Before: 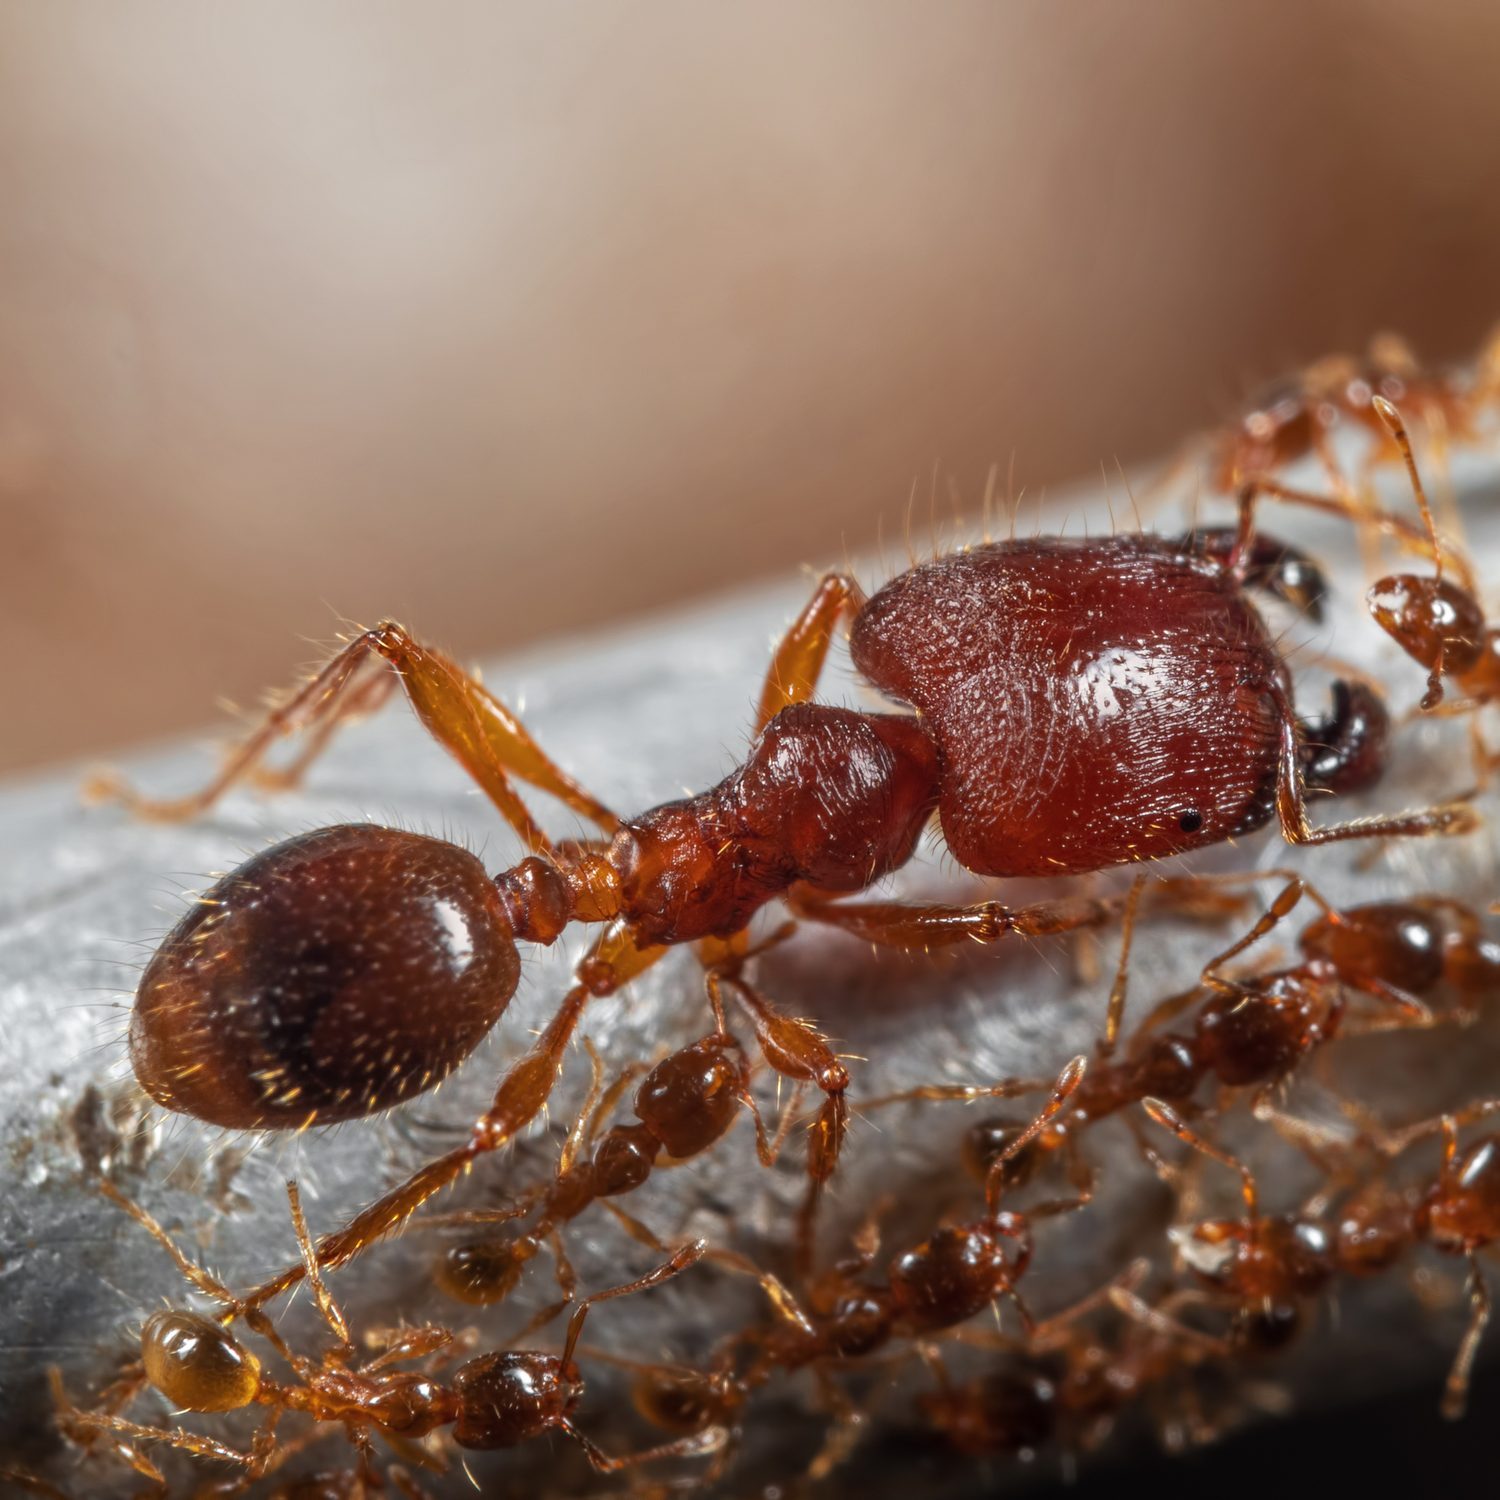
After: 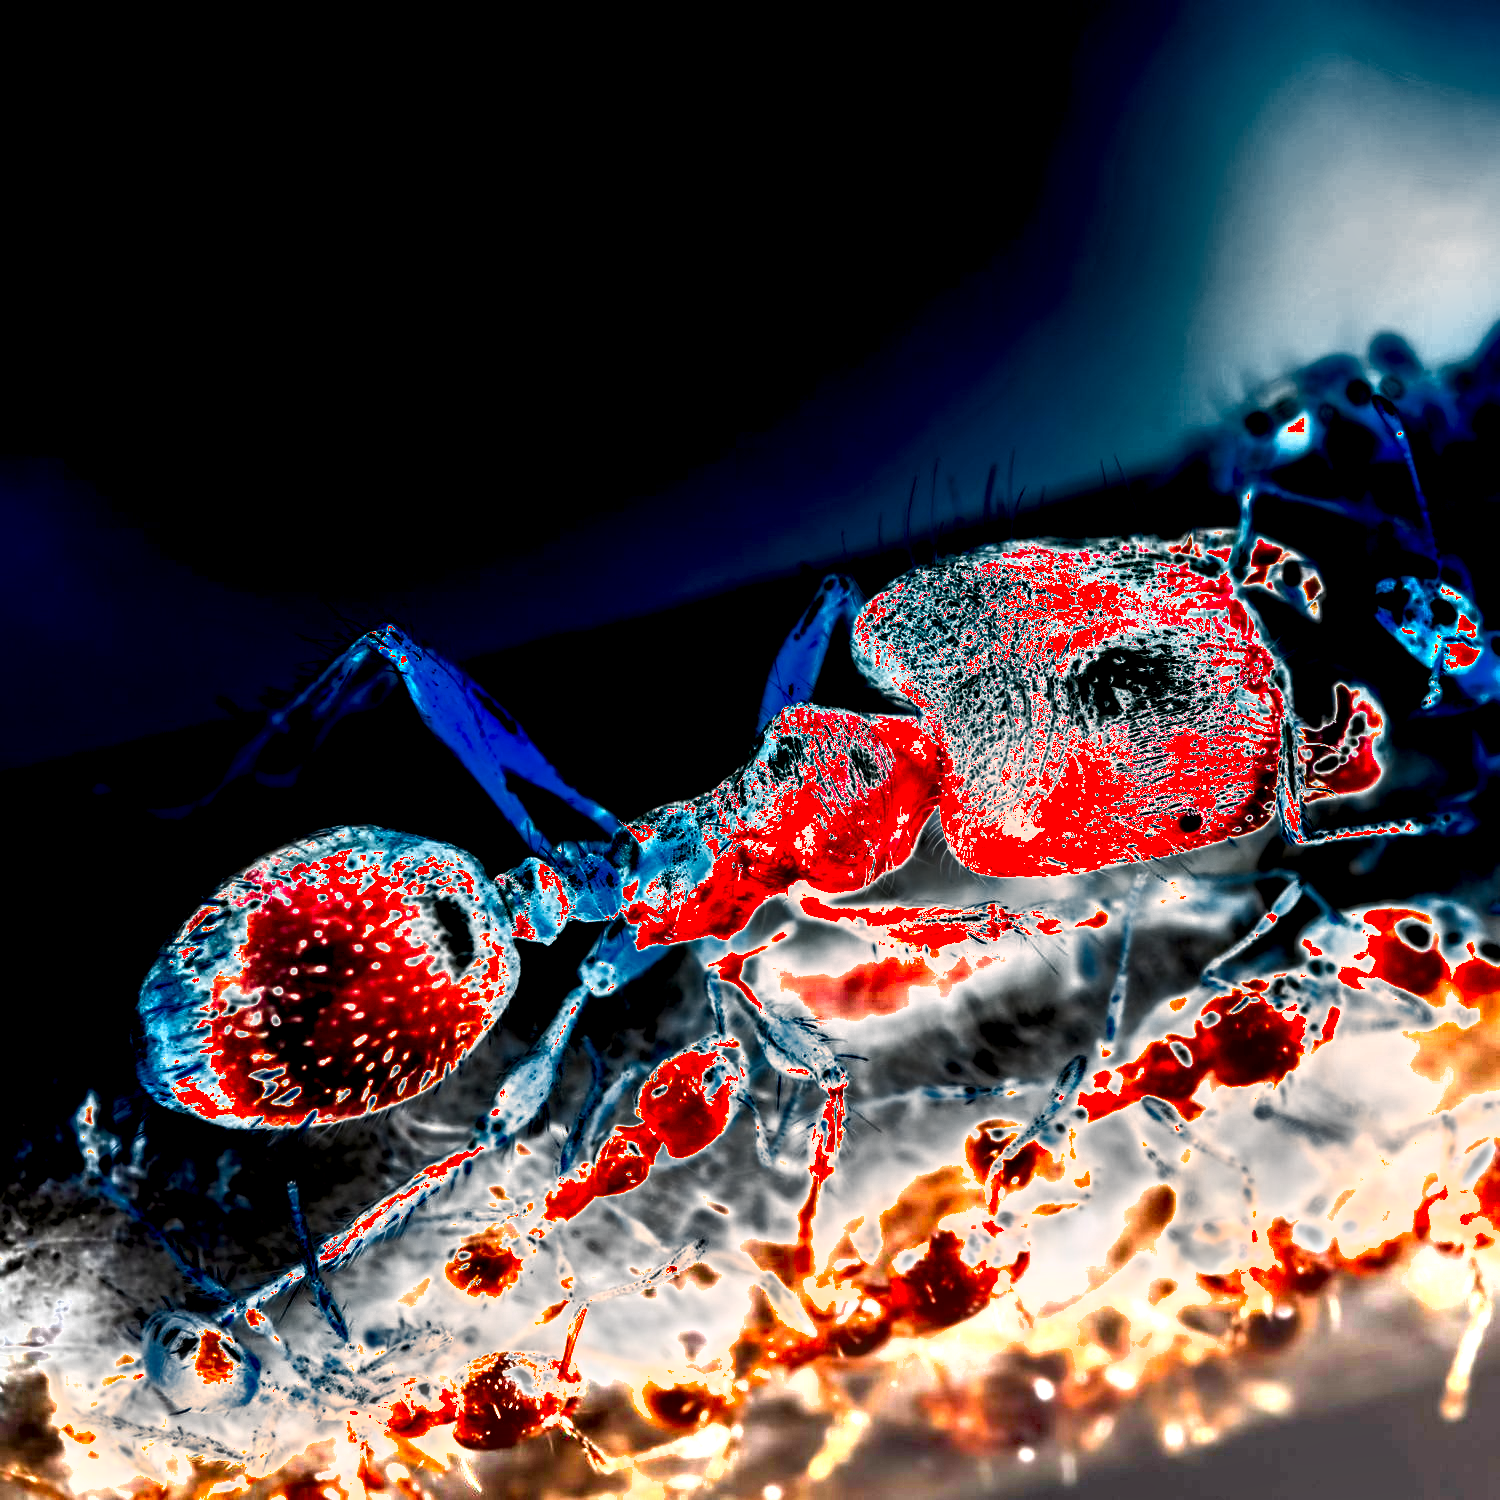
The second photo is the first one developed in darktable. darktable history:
exposure: black level correction 0, exposure 4.099 EV, compensate highlight preservation false
tone equalizer: -8 EV -0.412 EV, -7 EV -0.356 EV, -6 EV -0.368 EV, -5 EV -0.238 EV, -3 EV 0.243 EV, -2 EV 0.352 EV, -1 EV 0.407 EV, +0 EV 0.399 EV
shadows and highlights: shadows 39.83, highlights -54.32, low approximation 0.01, soften with gaussian
